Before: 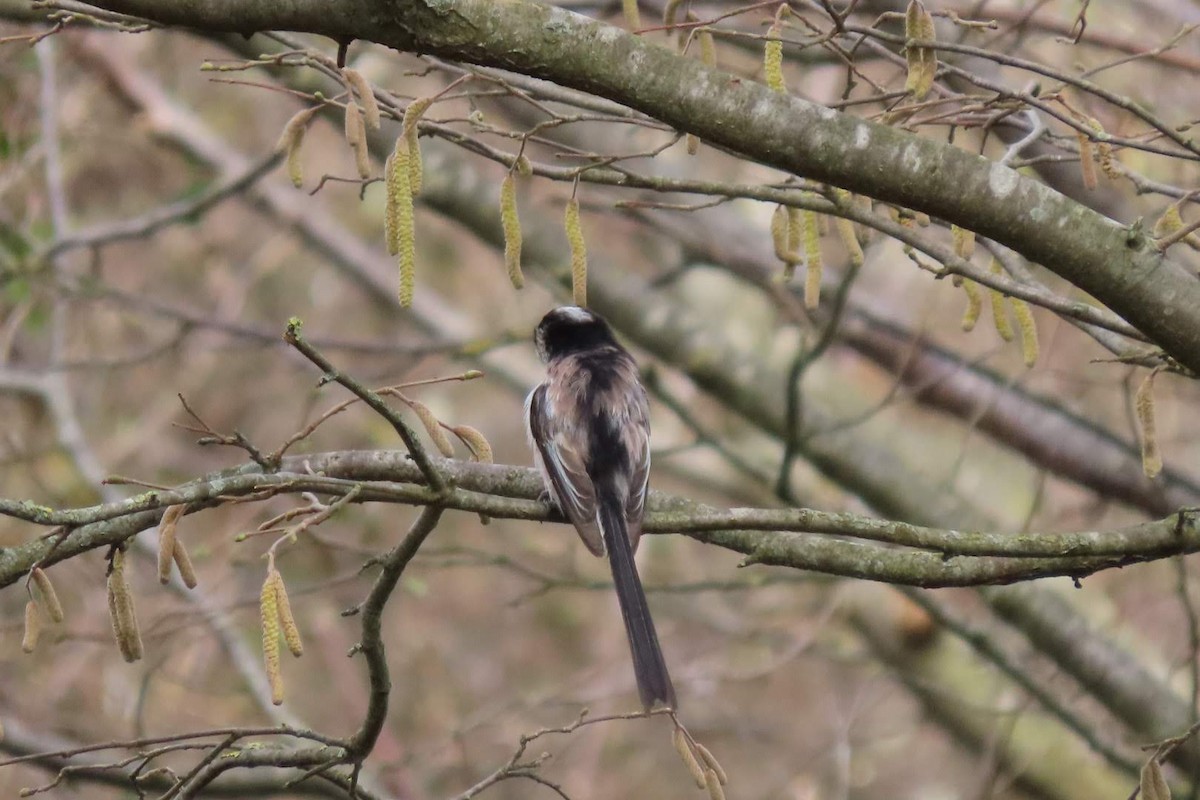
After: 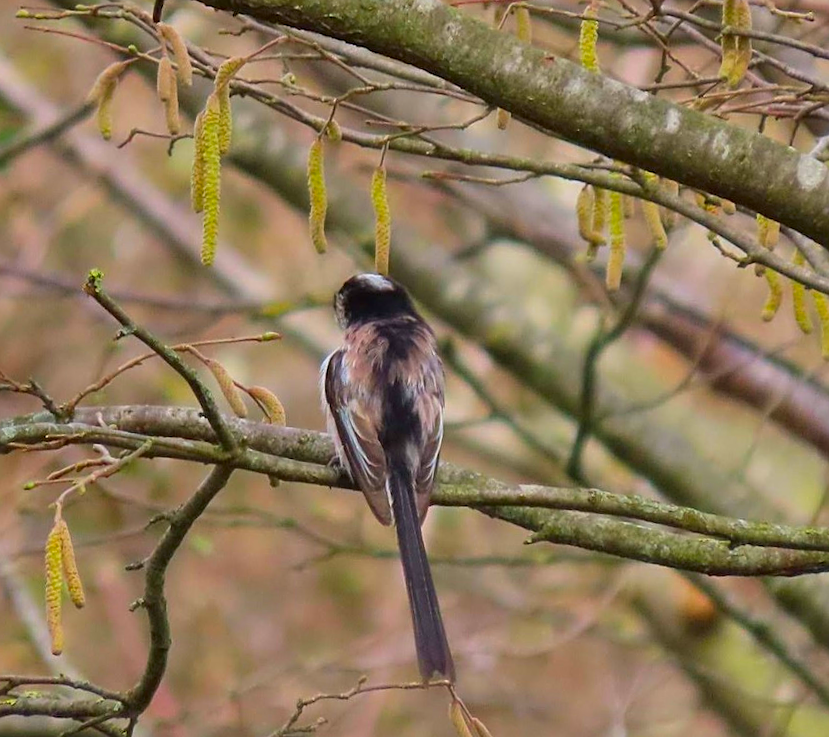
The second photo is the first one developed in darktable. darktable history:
sharpen: on, module defaults
color correction: saturation 1.8
crop and rotate: angle -3.27°, left 14.277%, top 0.028%, right 10.766%, bottom 0.028%
